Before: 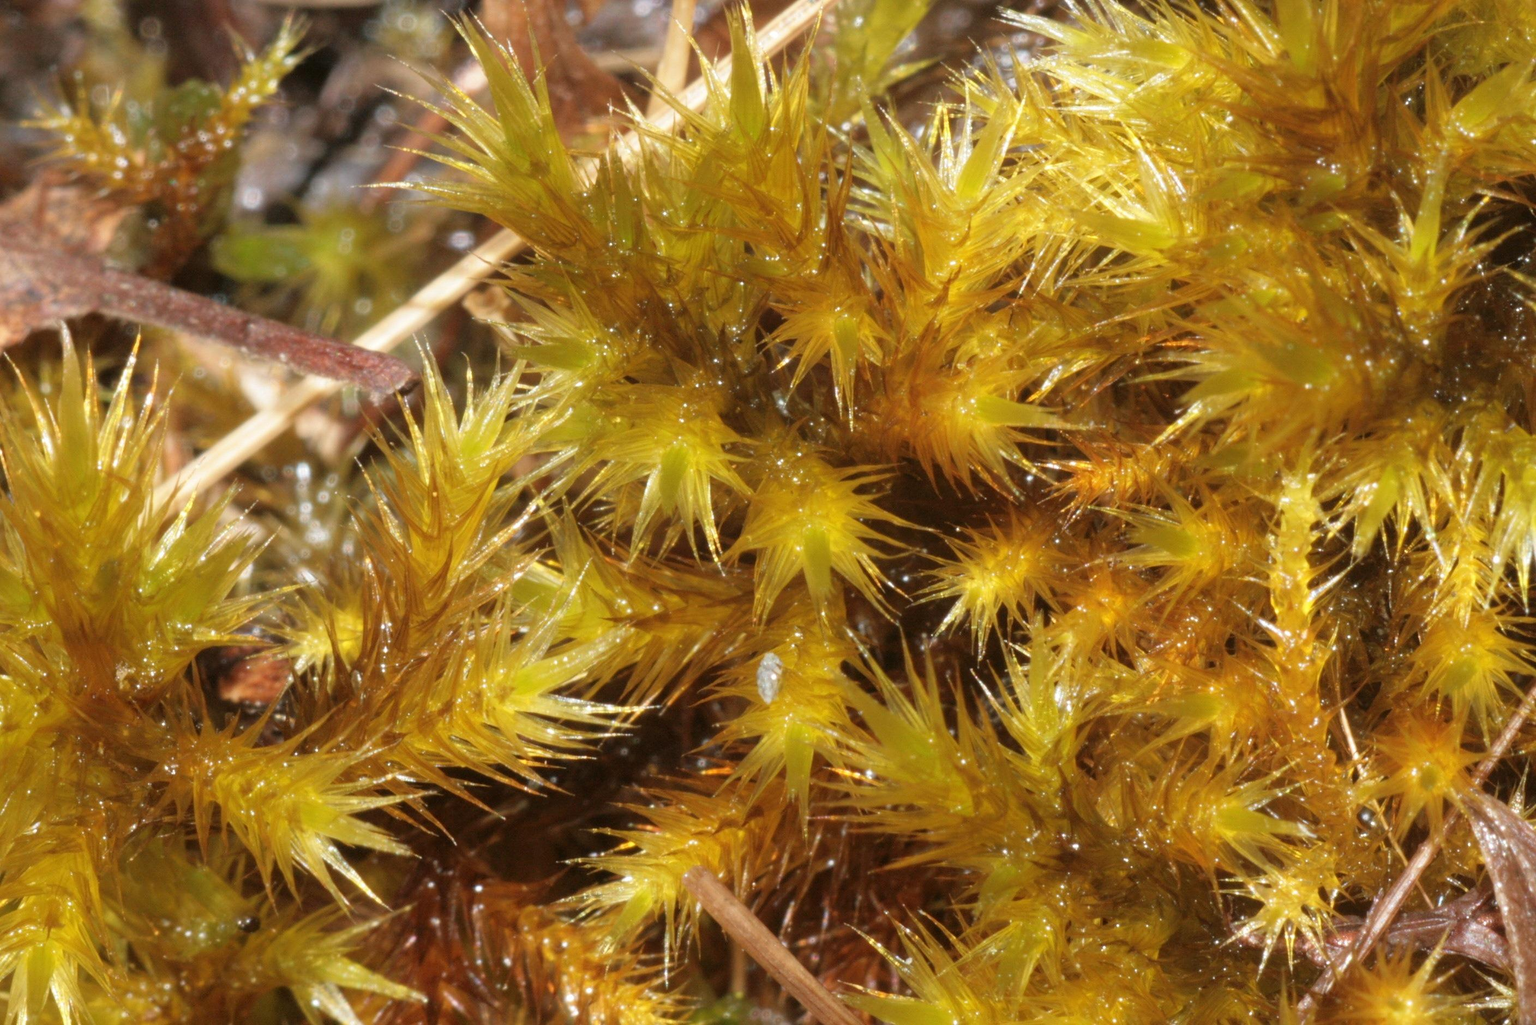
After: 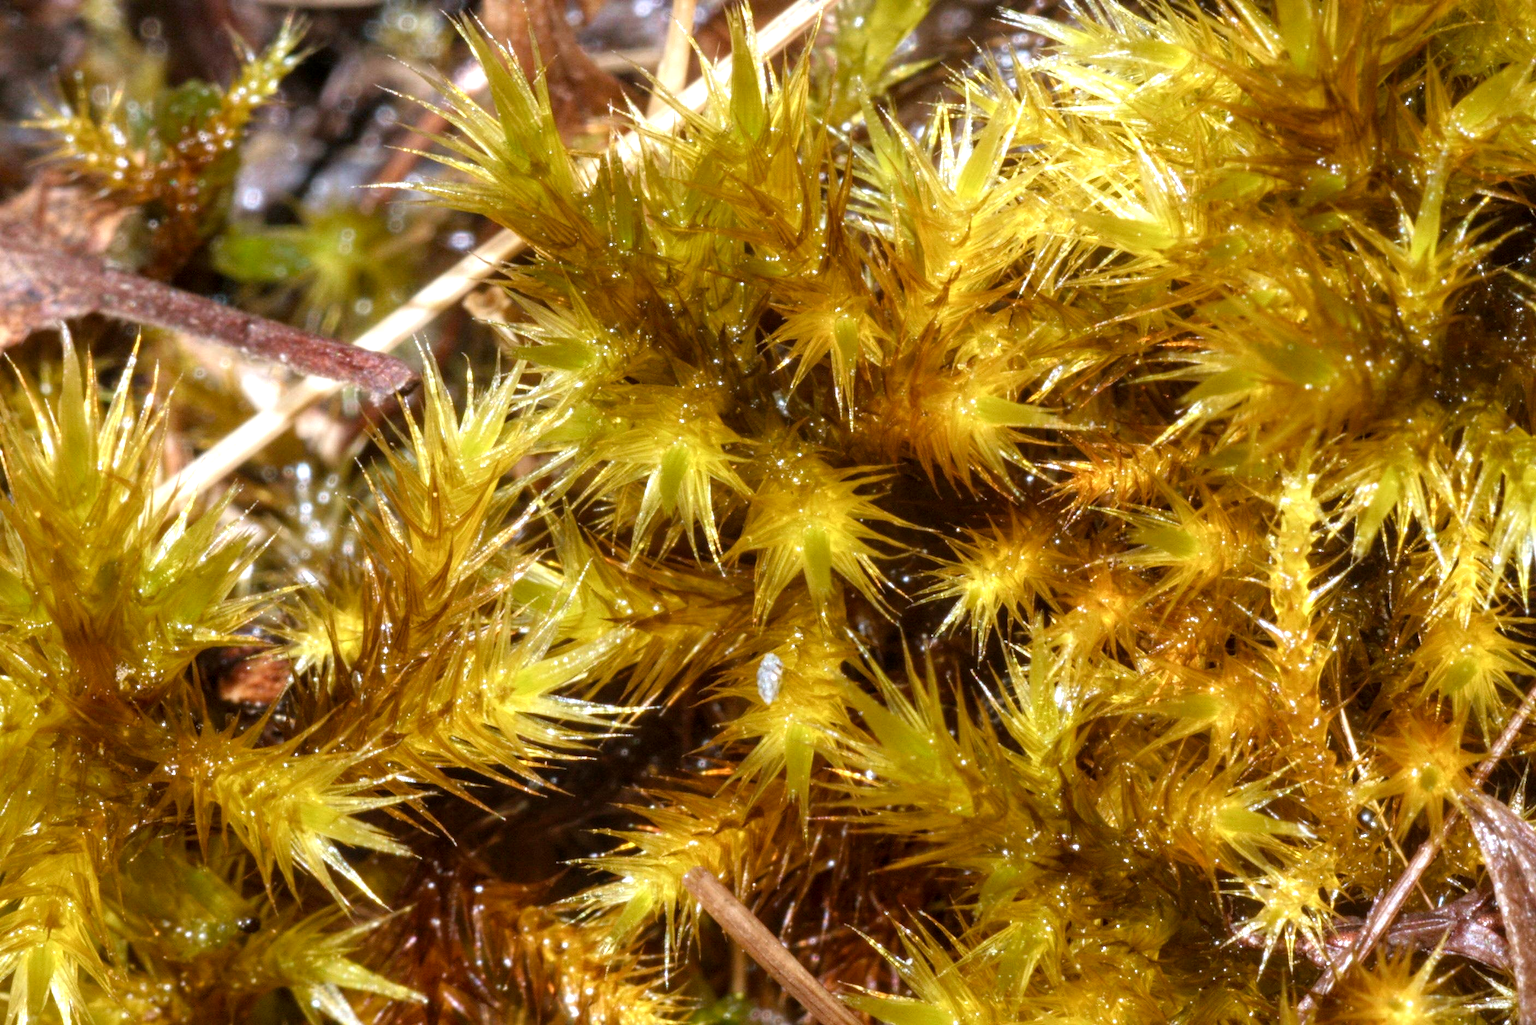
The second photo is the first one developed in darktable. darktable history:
local contrast: on, module defaults
color balance rgb: shadows lift › luminance -20%, power › hue 72.24°, highlights gain › luminance 15%, global offset › hue 171.6°, perceptual saturation grading › highlights -15%, perceptual saturation grading › shadows 25%, global vibrance 35%, contrast 10%
color calibration: illuminant as shot in camera, x 0.366, y 0.378, temperature 4425.7 K, saturation algorithm version 1 (2020)
